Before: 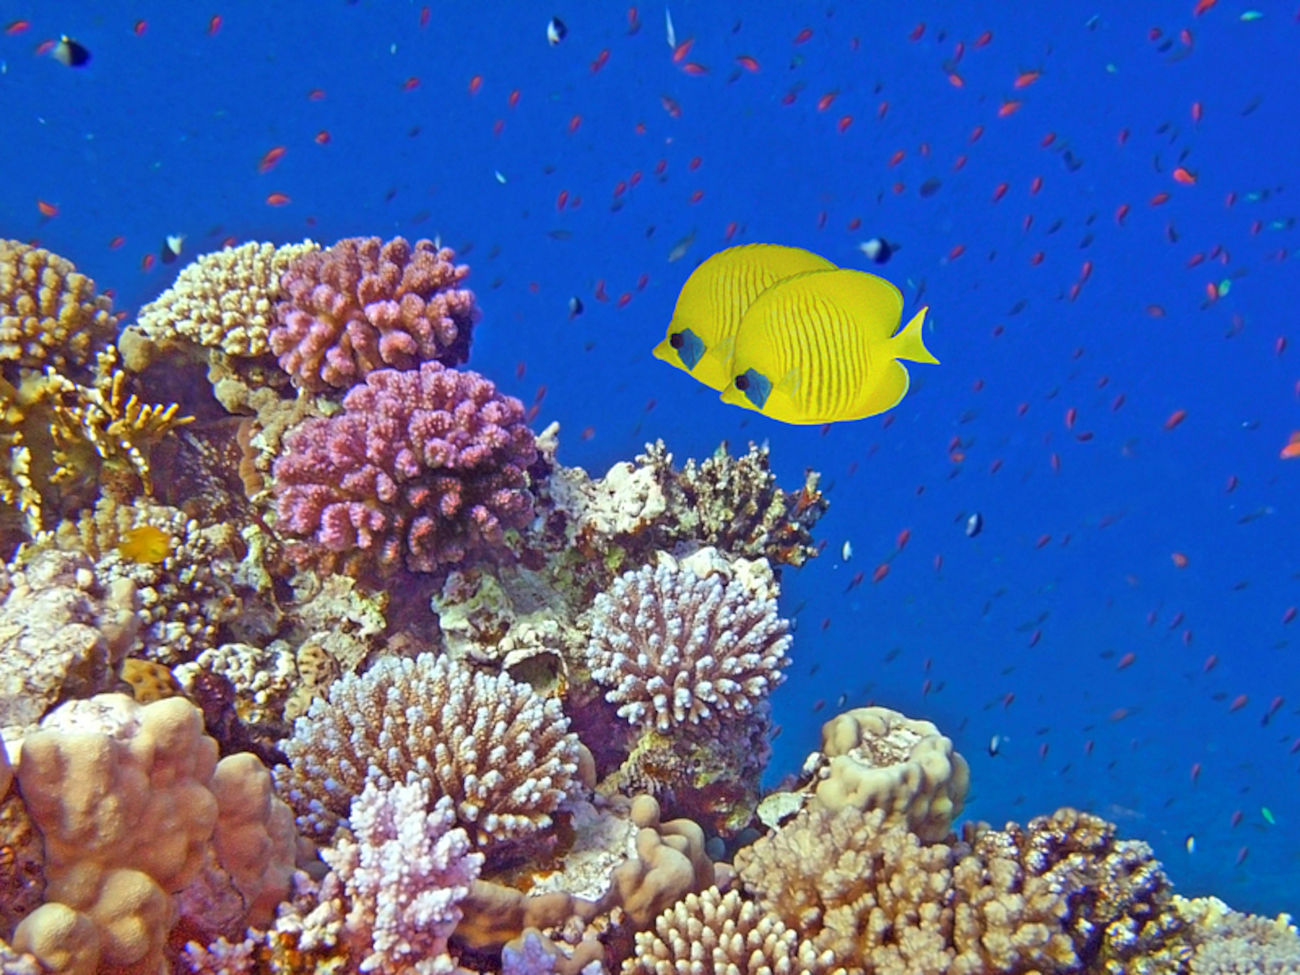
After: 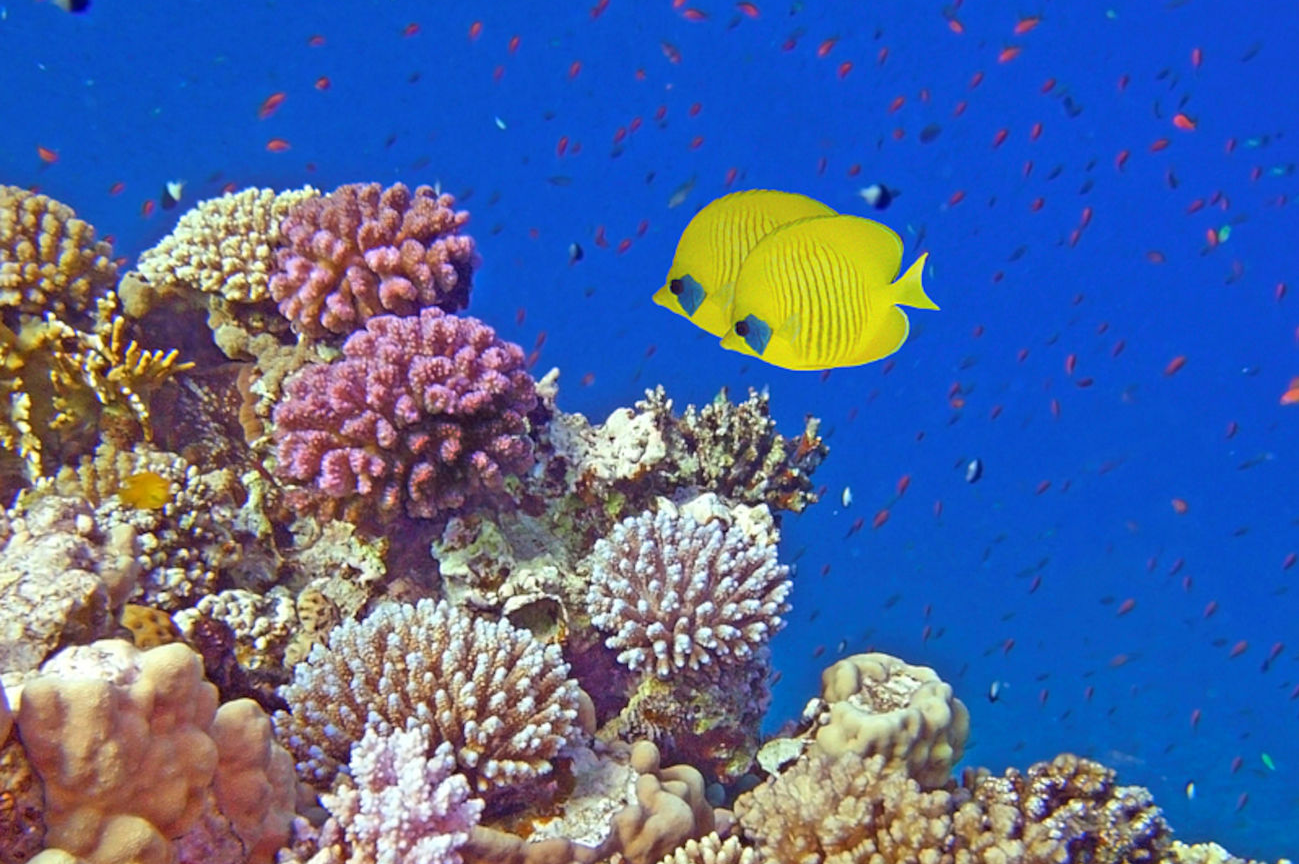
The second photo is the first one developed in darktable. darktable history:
crop and rotate: top 5.567%, bottom 5.721%
